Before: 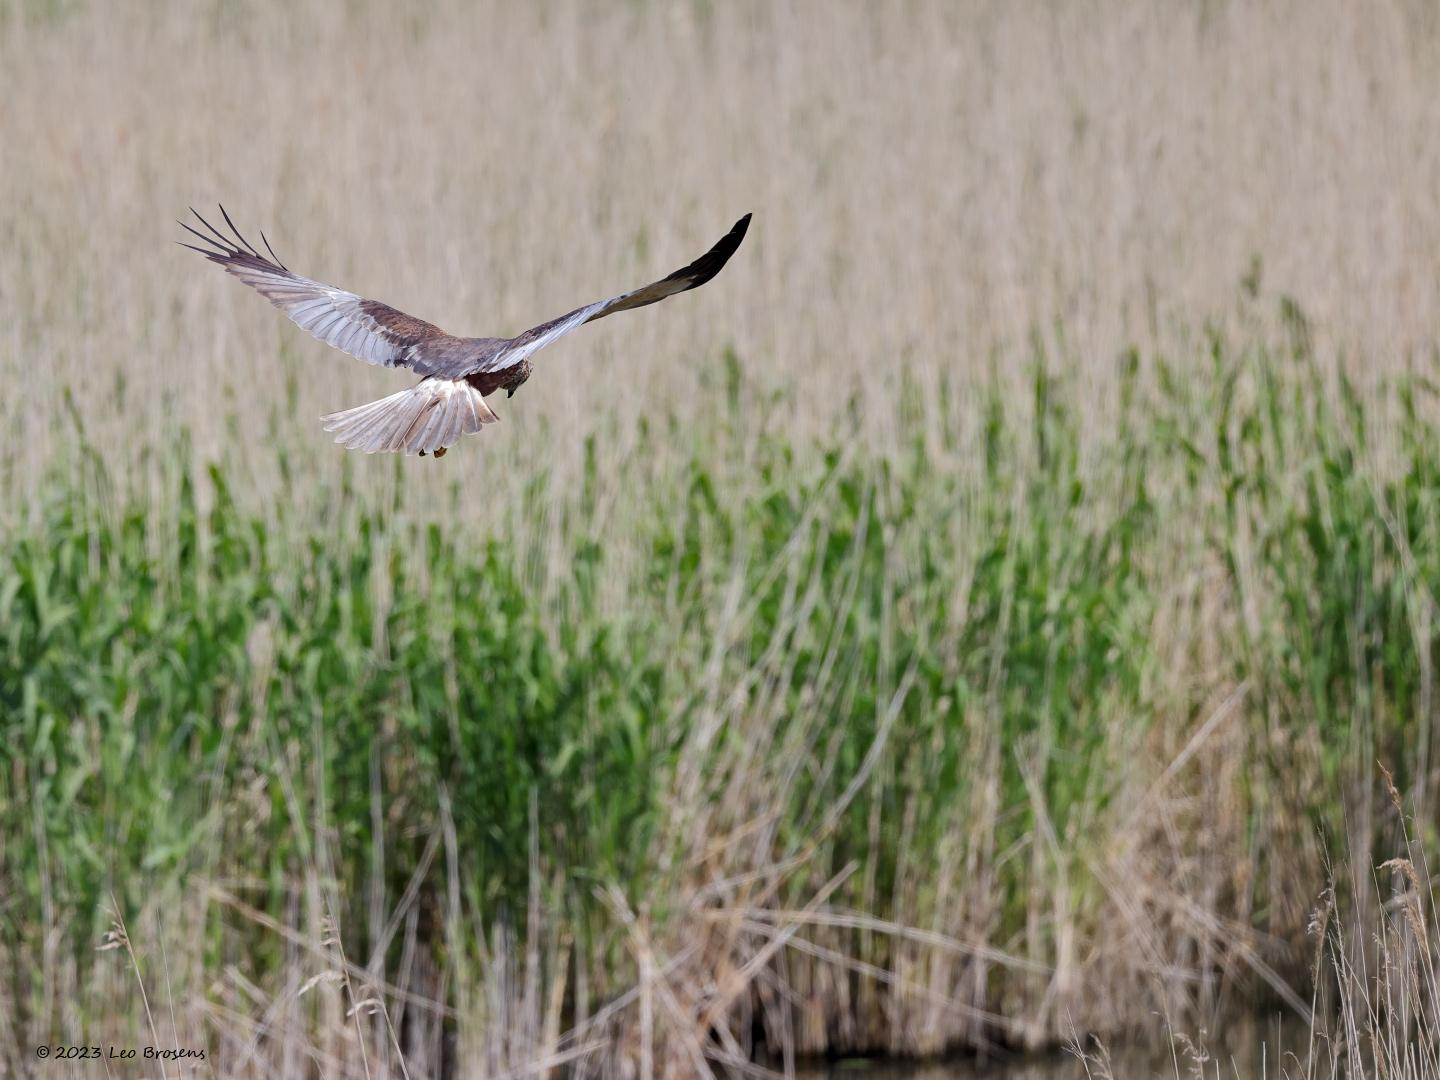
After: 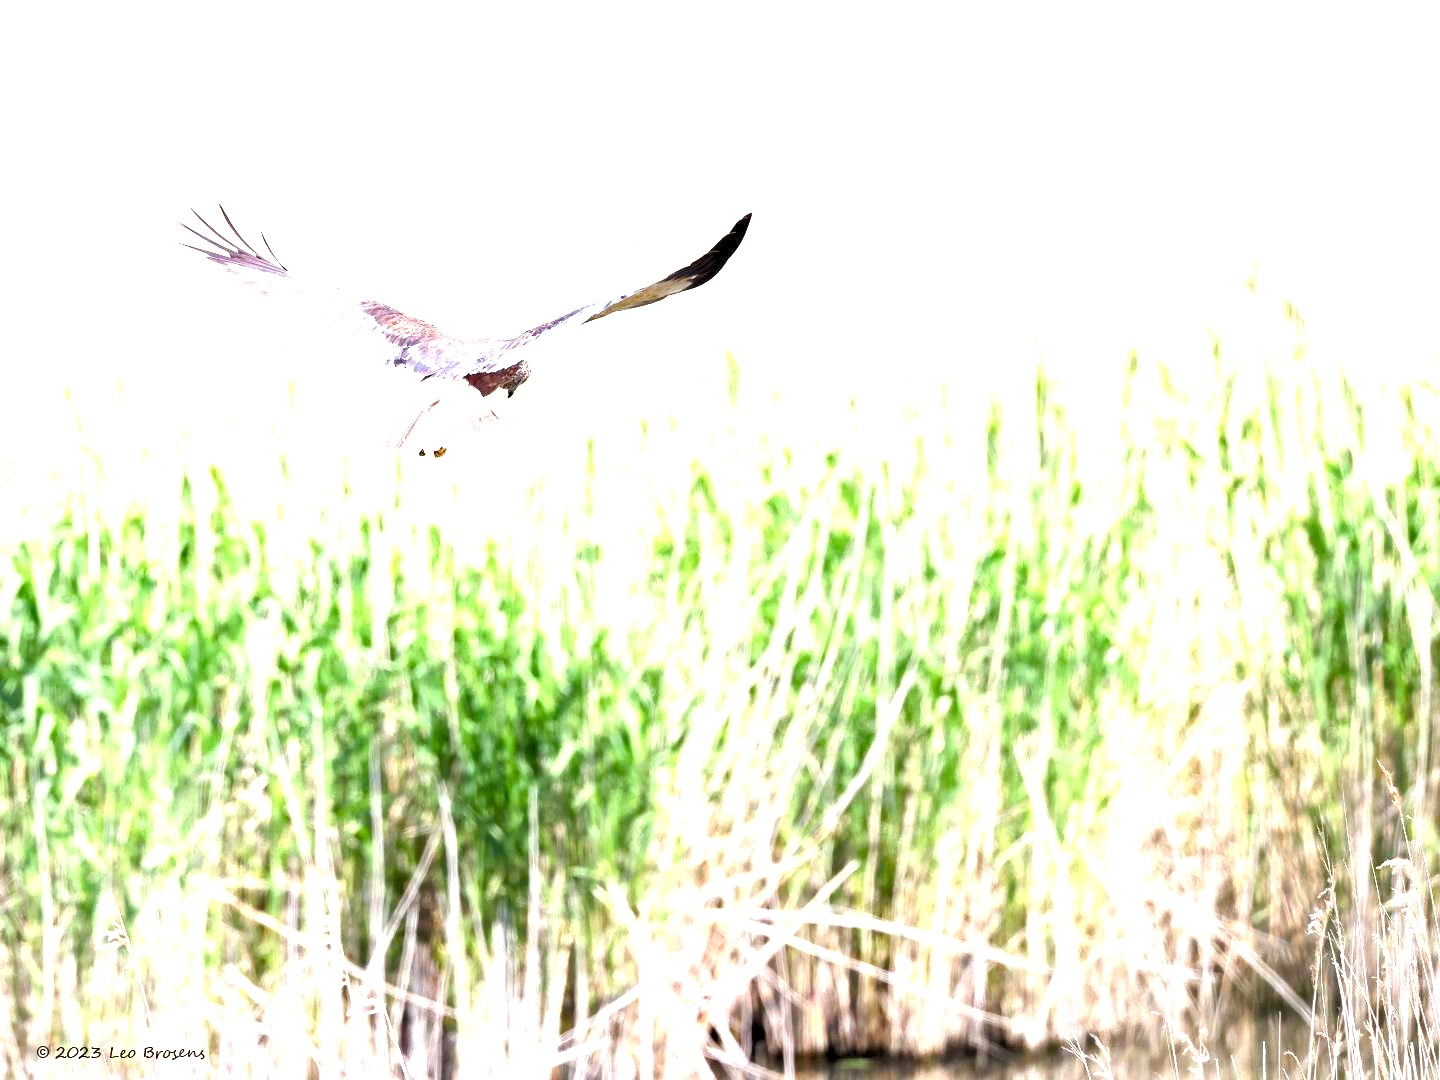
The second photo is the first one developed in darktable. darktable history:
exposure: exposure 2.04 EV, compensate highlight preservation false
color balance rgb: linear chroma grading › shadows 32%, linear chroma grading › global chroma -2%, linear chroma grading › mid-tones 4%, perceptual saturation grading › global saturation -2%, perceptual saturation grading › highlights -8%, perceptual saturation grading › mid-tones 8%, perceptual saturation grading › shadows 4%, perceptual brilliance grading › highlights 8%, perceptual brilliance grading › mid-tones 4%, perceptual brilliance grading › shadows 2%, global vibrance 16%, saturation formula JzAzBz (2021)
levels: levels [0.016, 0.484, 0.953]
